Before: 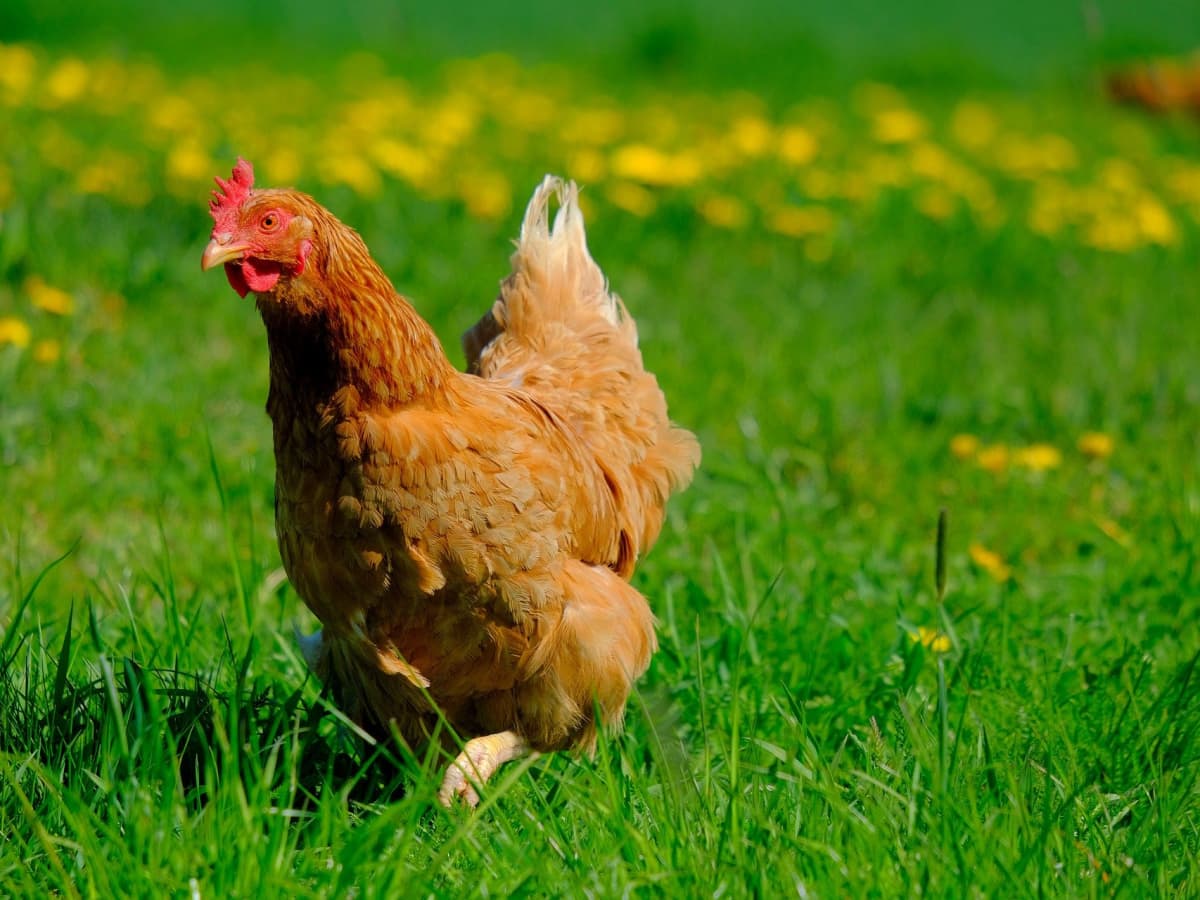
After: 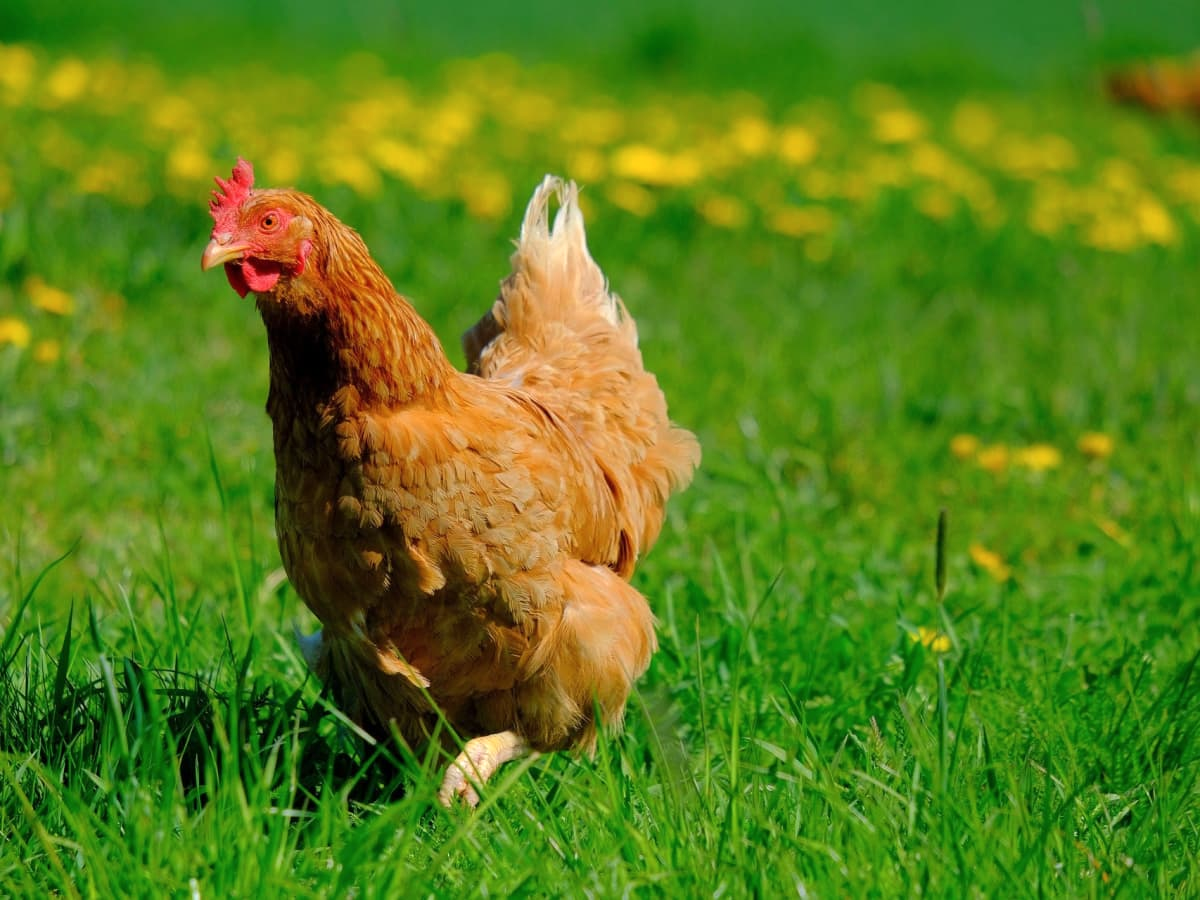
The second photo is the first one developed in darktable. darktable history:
shadows and highlights: radius 168.67, shadows 27.95, white point adjustment 3.24, highlights -68.34, soften with gaussian
